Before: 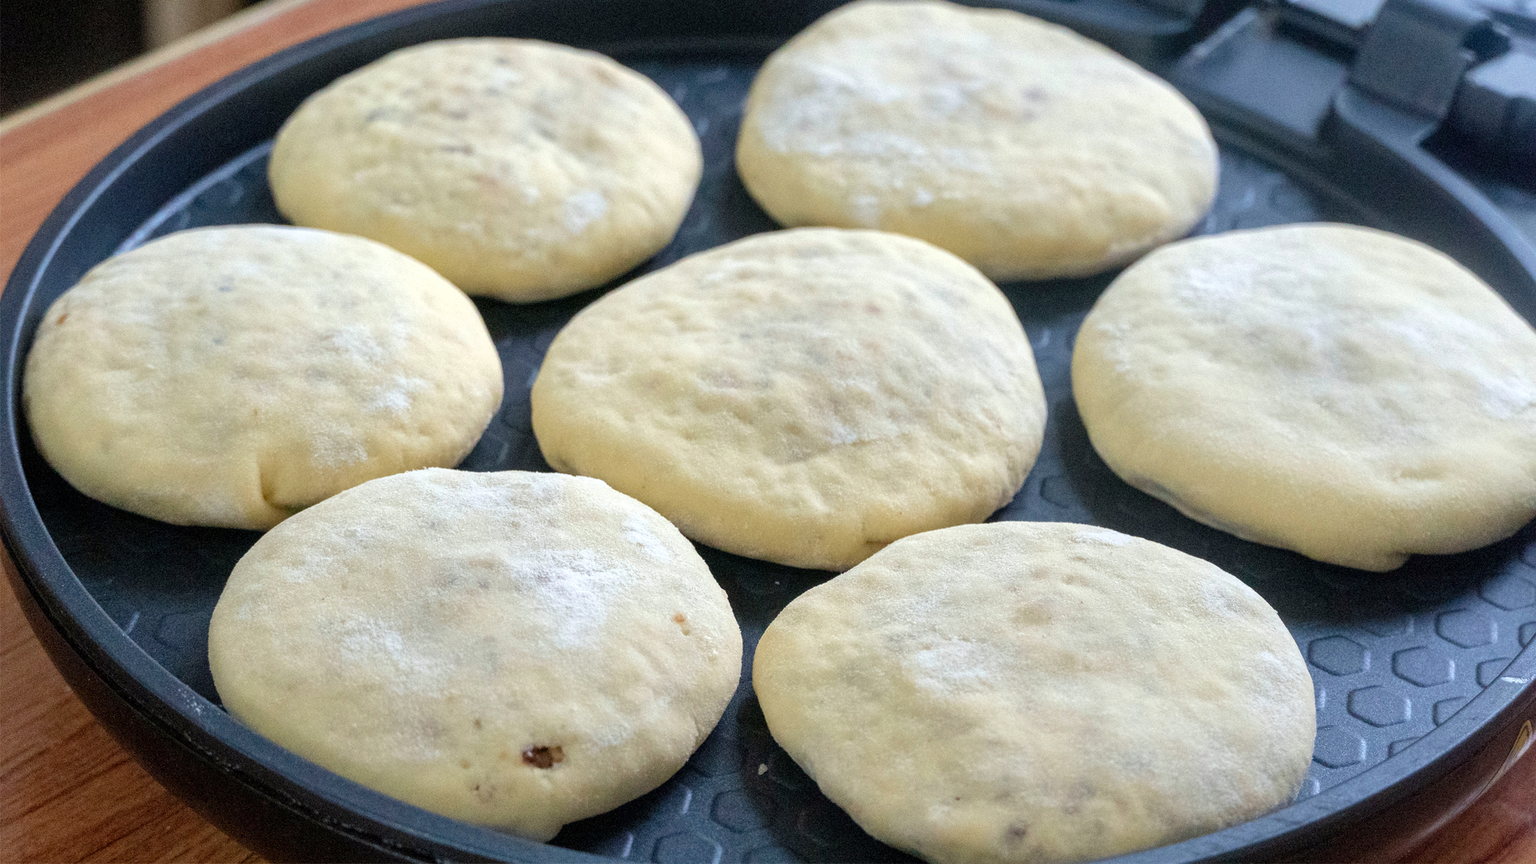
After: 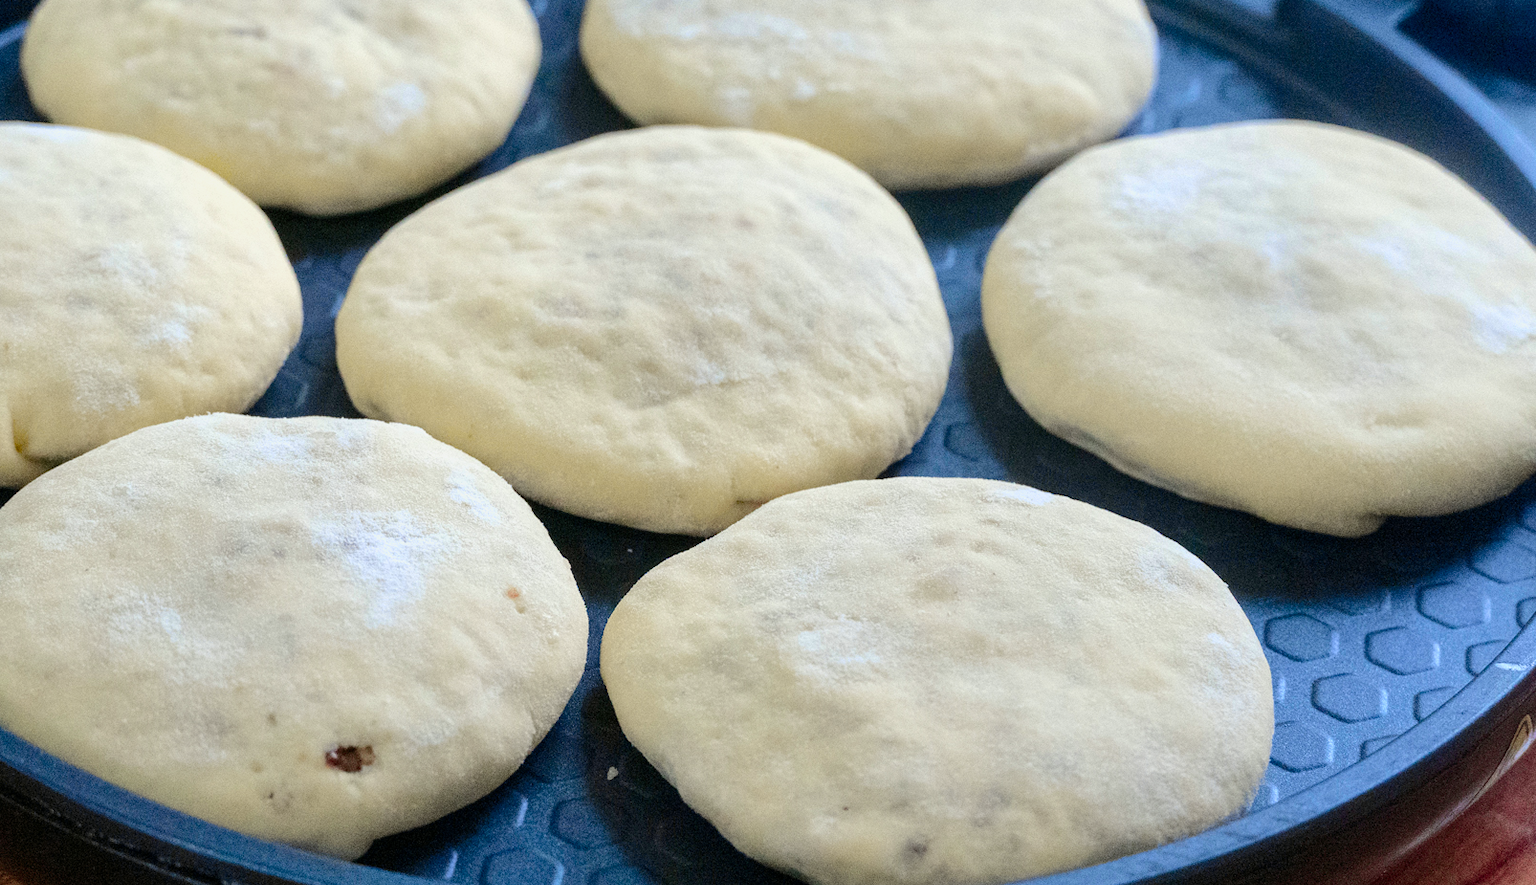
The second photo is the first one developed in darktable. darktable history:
tone curve: curves: ch0 [(0, 0) (0.23, 0.205) (0.486, 0.52) (0.822, 0.825) (0.994, 0.955)]; ch1 [(0, 0) (0.226, 0.261) (0.379, 0.442) (0.469, 0.472) (0.495, 0.495) (0.514, 0.504) (0.561, 0.568) (0.59, 0.612) (1, 1)]; ch2 [(0, 0) (0.269, 0.299) (0.459, 0.441) (0.498, 0.499) (0.523, 0.52) (0.586, 0.569) (0.635, 0.617) (0.659, 0.681) (0.718, 0.764) (1, 1)], color space Lab, independent channels, preserve colors none
crop: left 16.315%, top 14.246%
color zones: curves: ch1 [(0.25, 0.5) (0.747, 0.71)]
